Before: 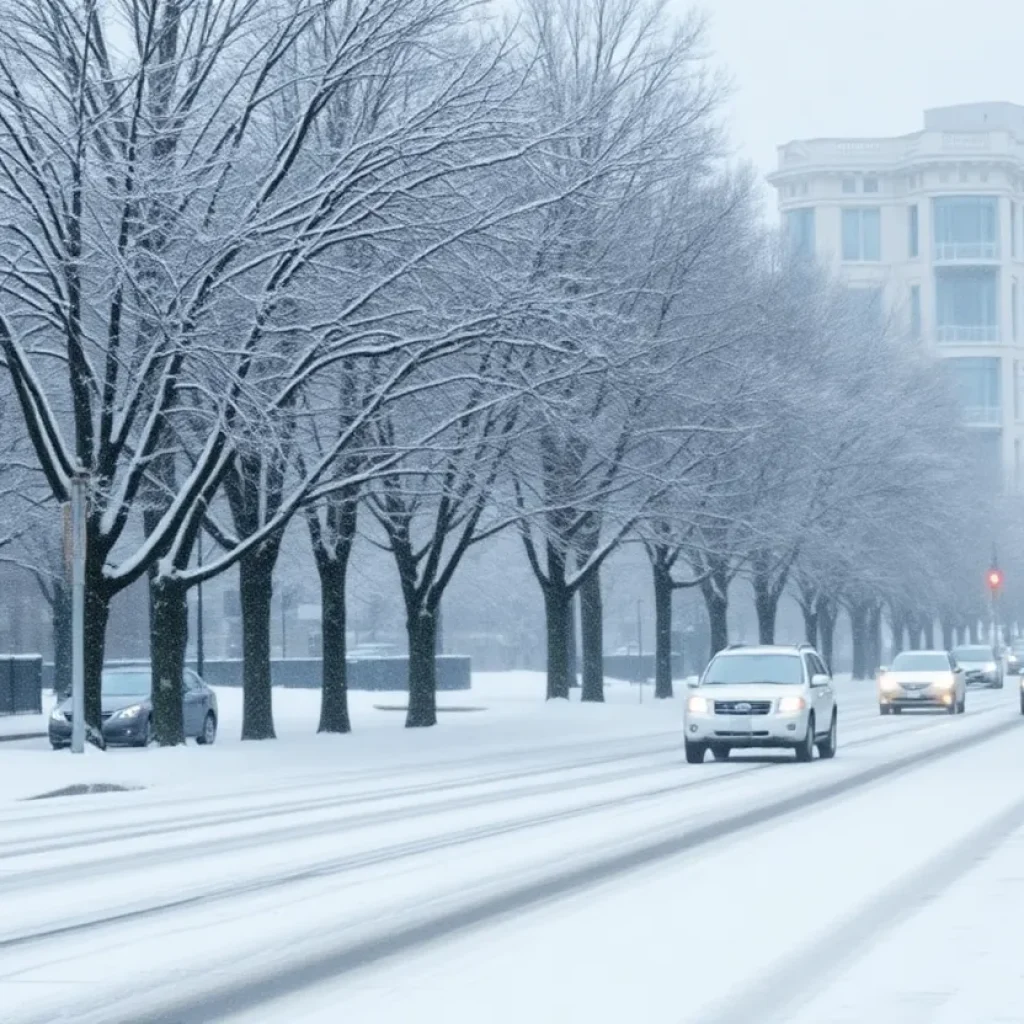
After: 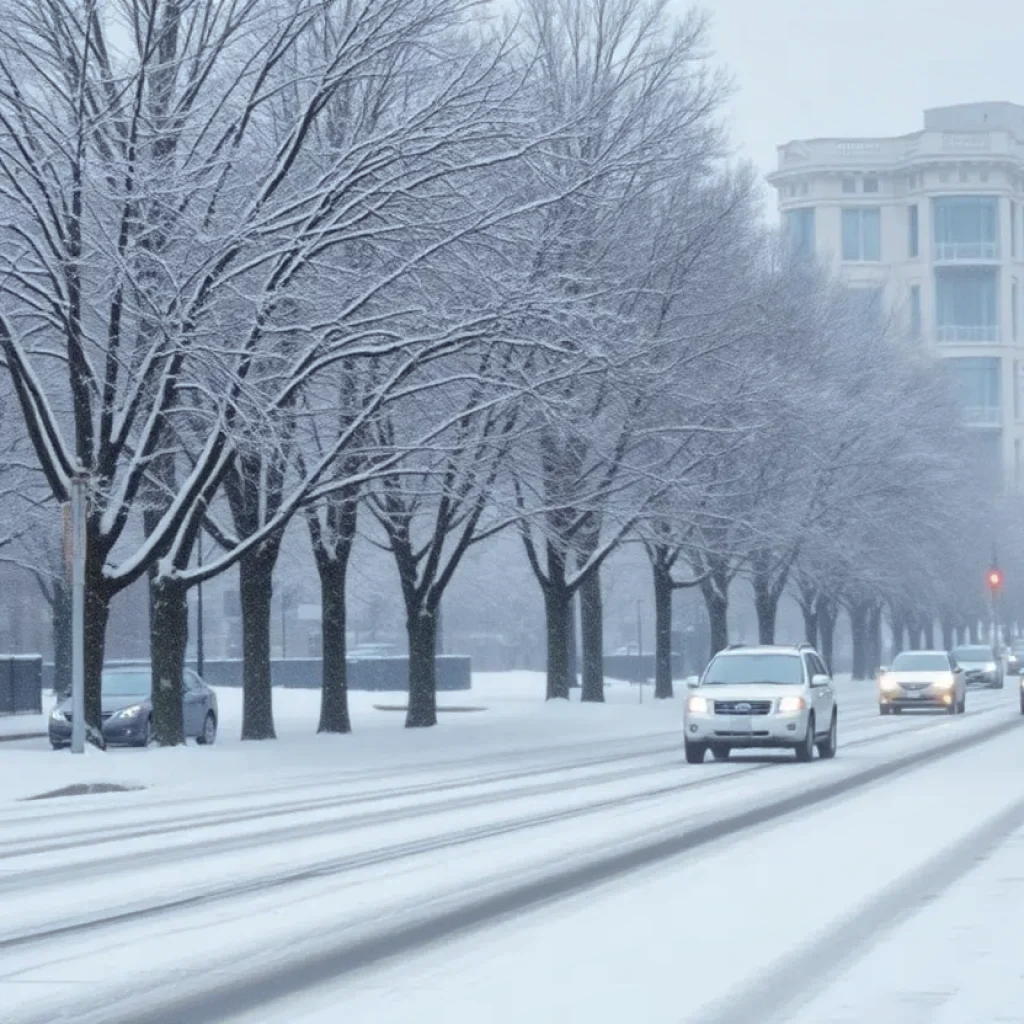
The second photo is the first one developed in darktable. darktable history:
shadows and highlights: on, module defaults
color balance: mode lift, gamma, gain (sRGB), lift [1, 1.049, 1, 1]
